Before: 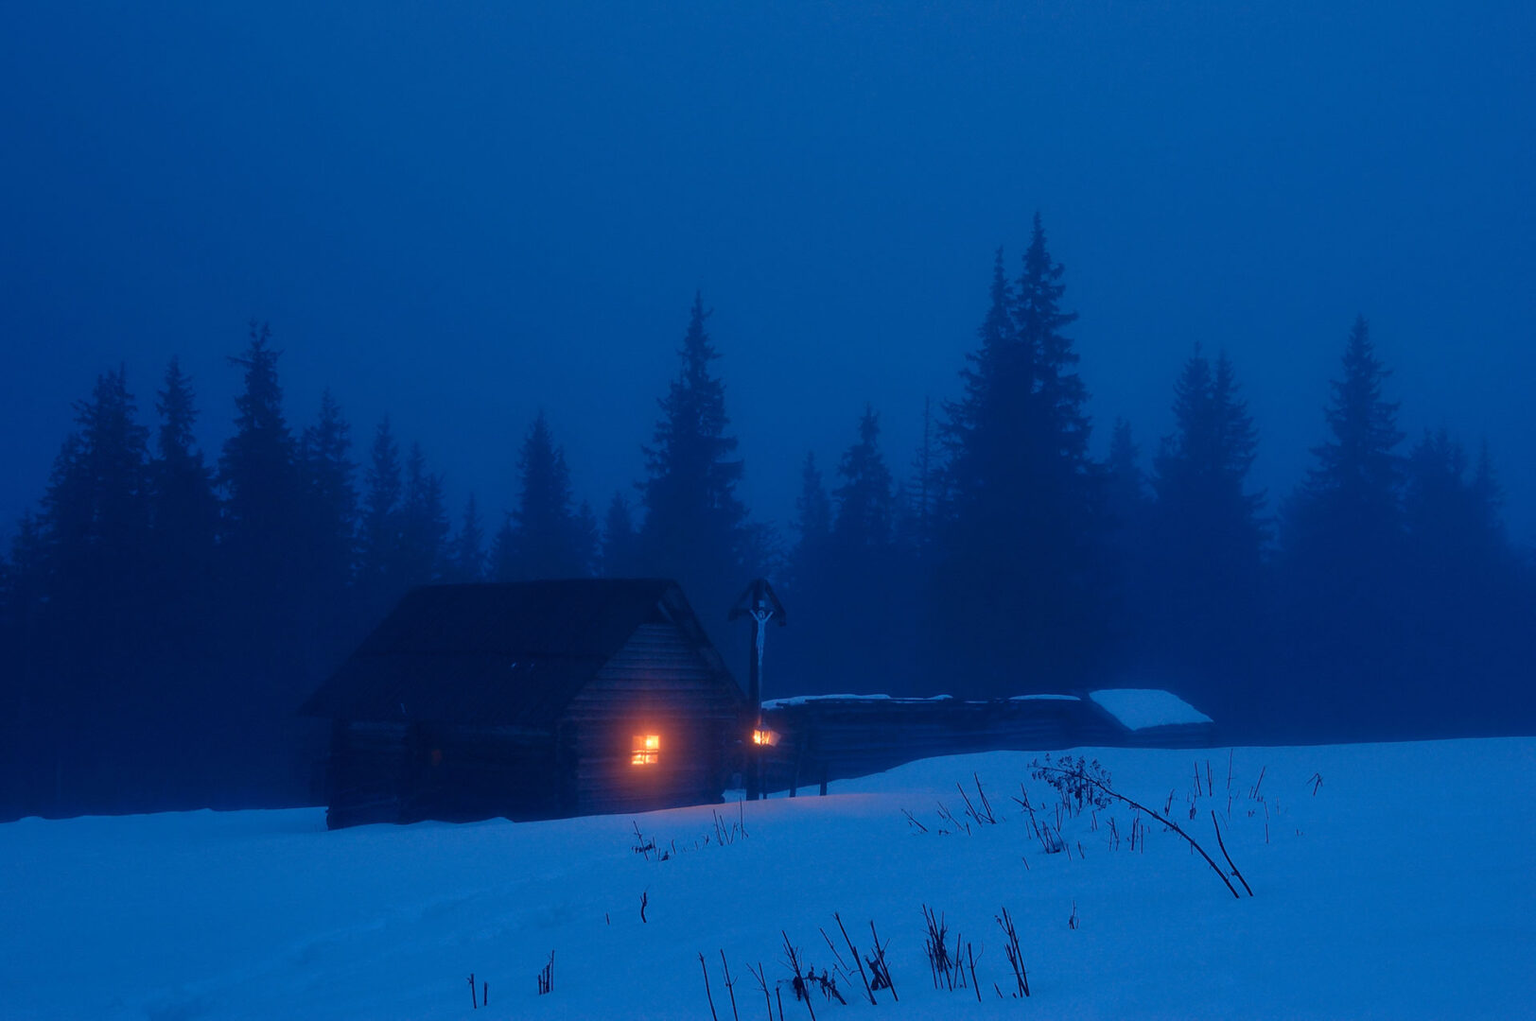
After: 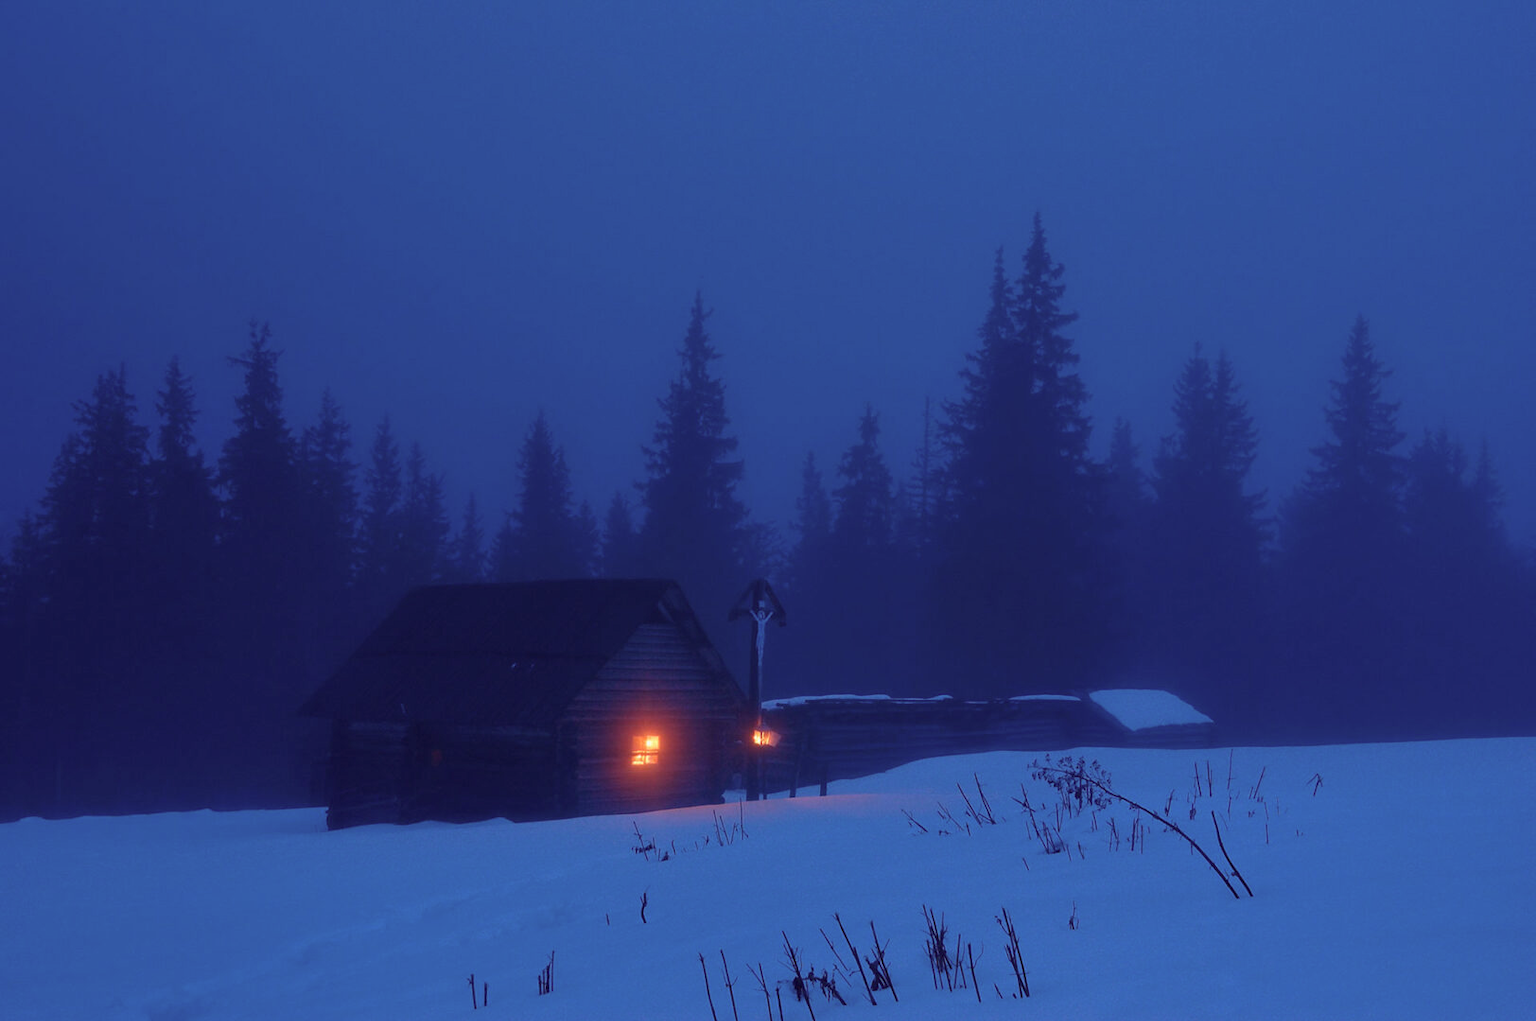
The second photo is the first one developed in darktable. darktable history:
rgb levels: mode RGB, independent channels, levels [[0, 0.474, 1], [0, 0.5, 1], [0, 0.5, 1]]
exposure: exposure -0.05 EV
